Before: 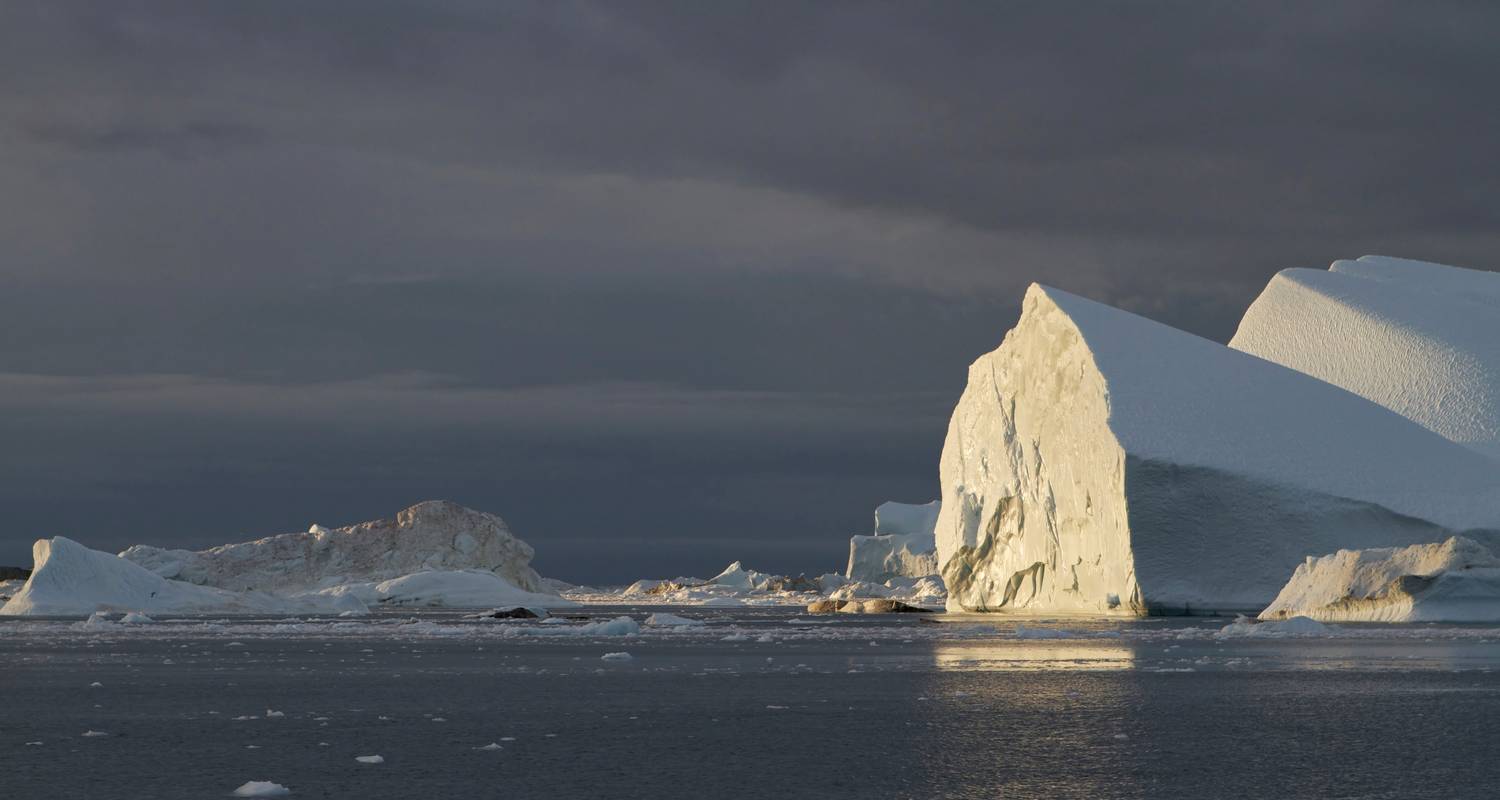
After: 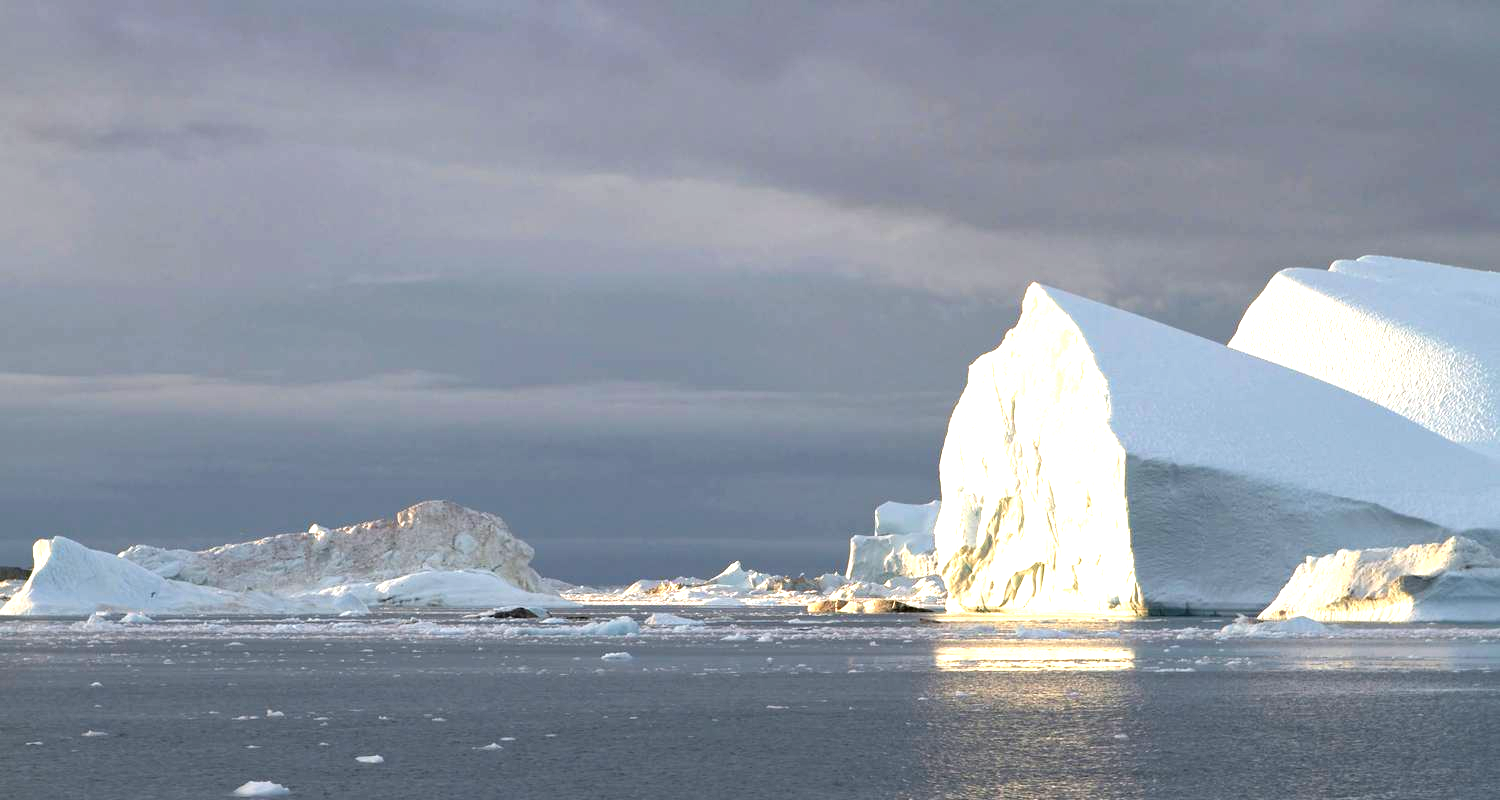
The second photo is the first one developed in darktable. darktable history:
exposure: black level correction 0, exposure 1.704 EV, compensate exposure bias true, compensate highlight preservation false
